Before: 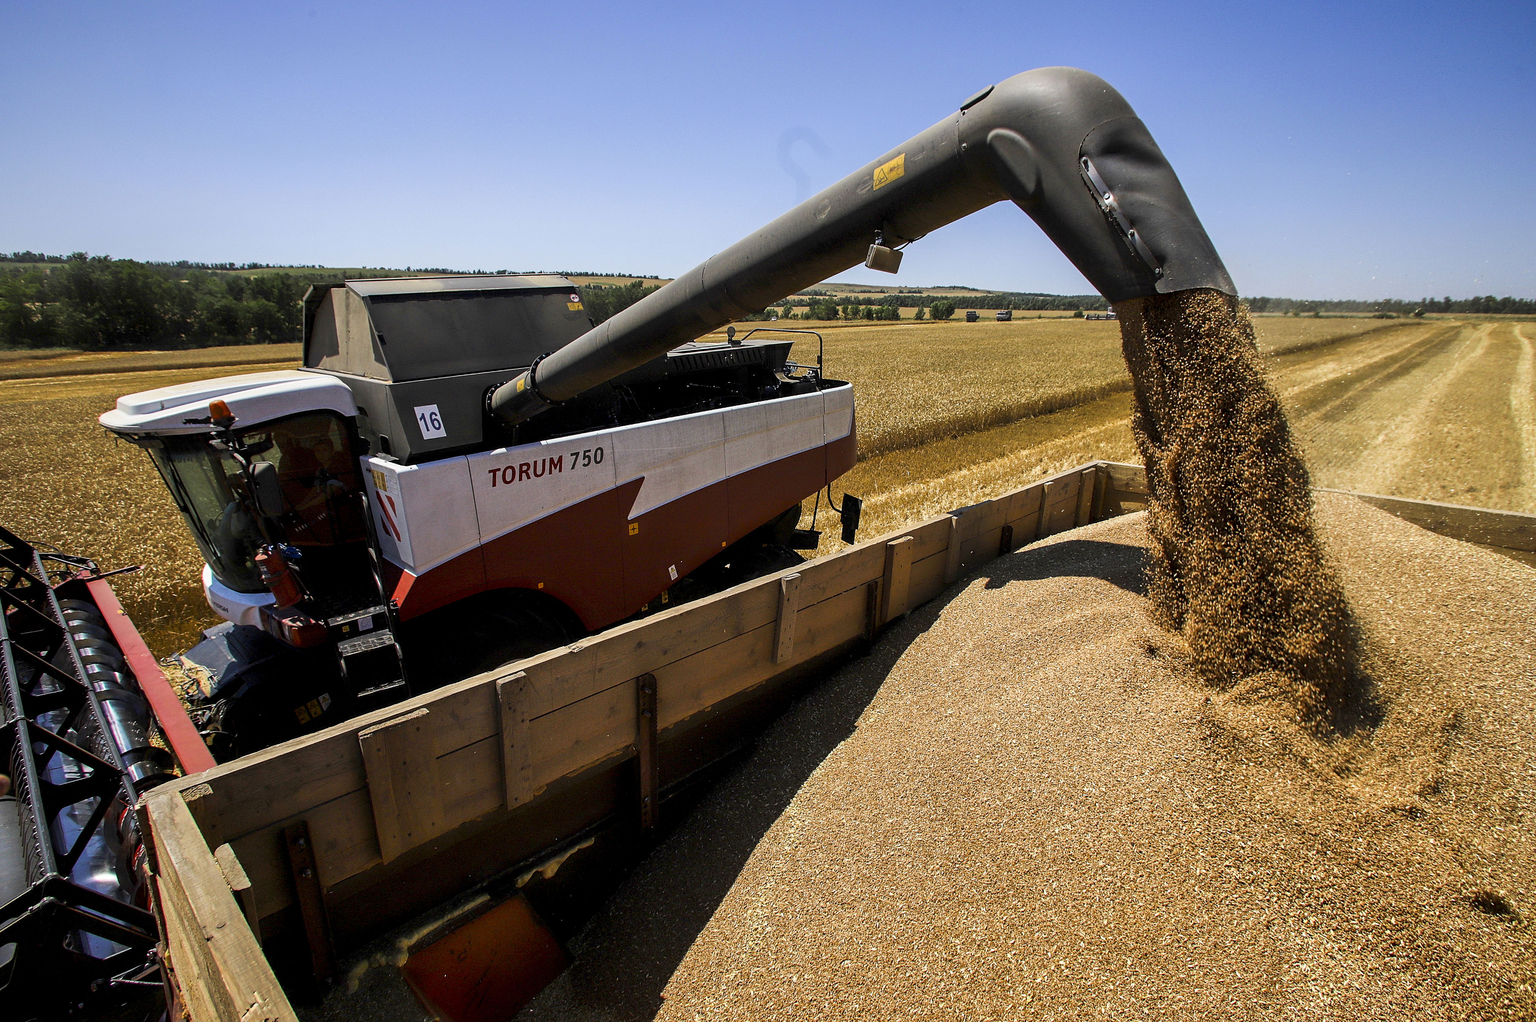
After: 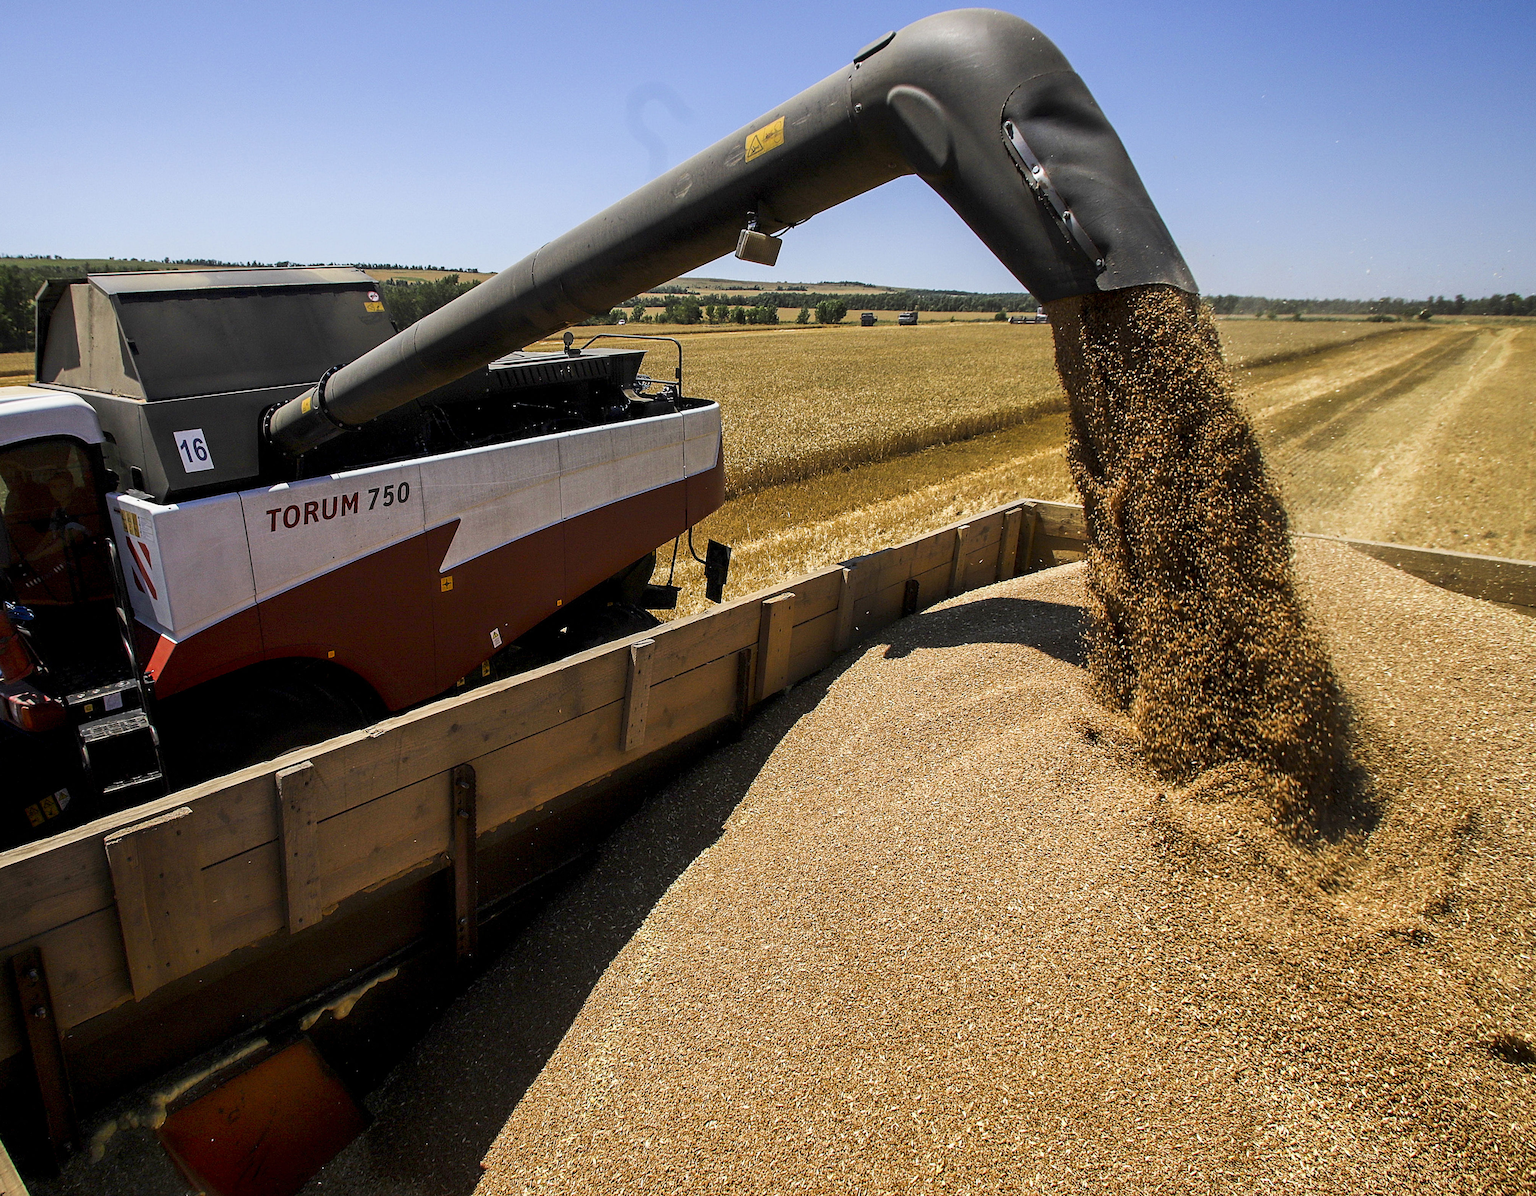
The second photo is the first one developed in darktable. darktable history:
crop and rotate: left 17.904%, top 5.89%, right 1.742%
